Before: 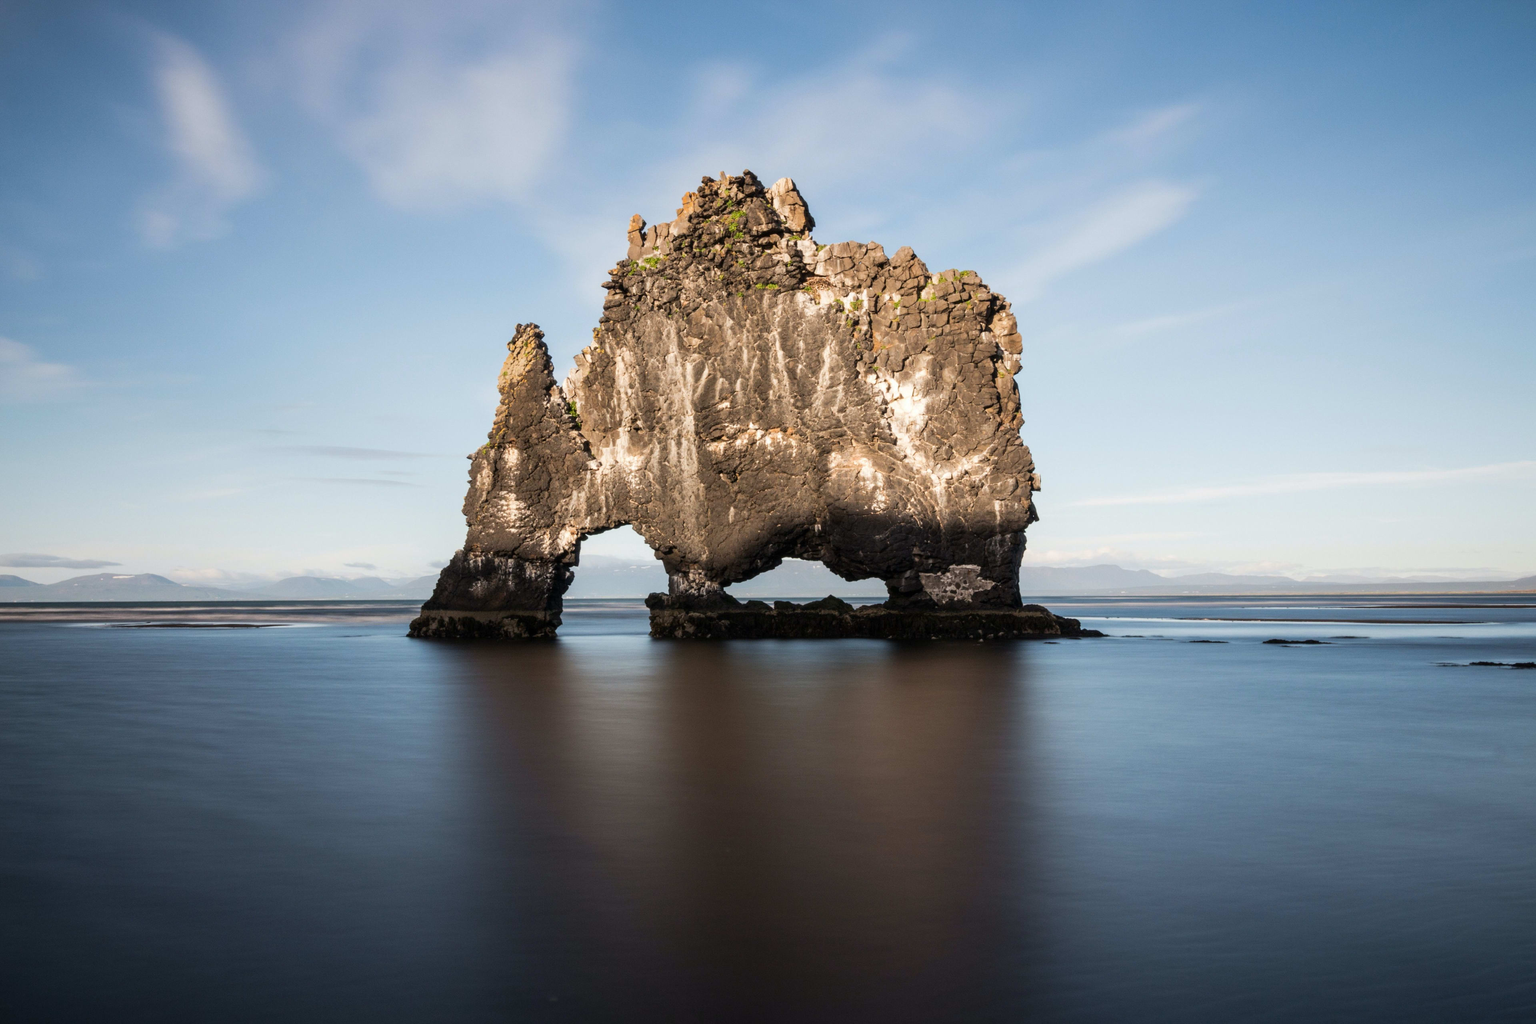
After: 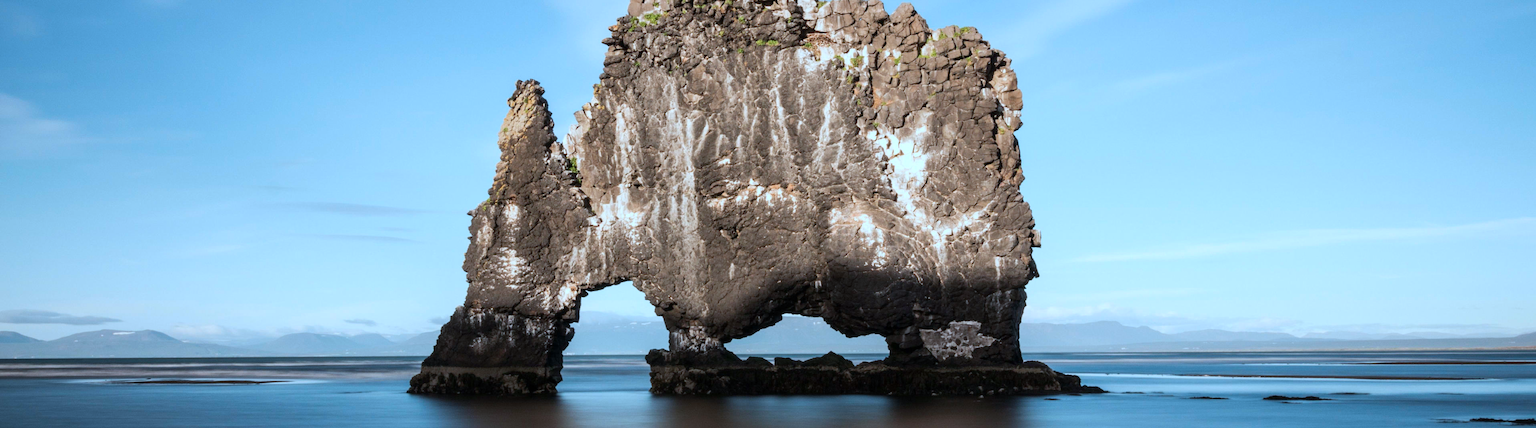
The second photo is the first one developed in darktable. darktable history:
color correction: highlights a* -9.35, highlights b* -23.15
crop and rotate: top 23.84%, bottom 34.294%
